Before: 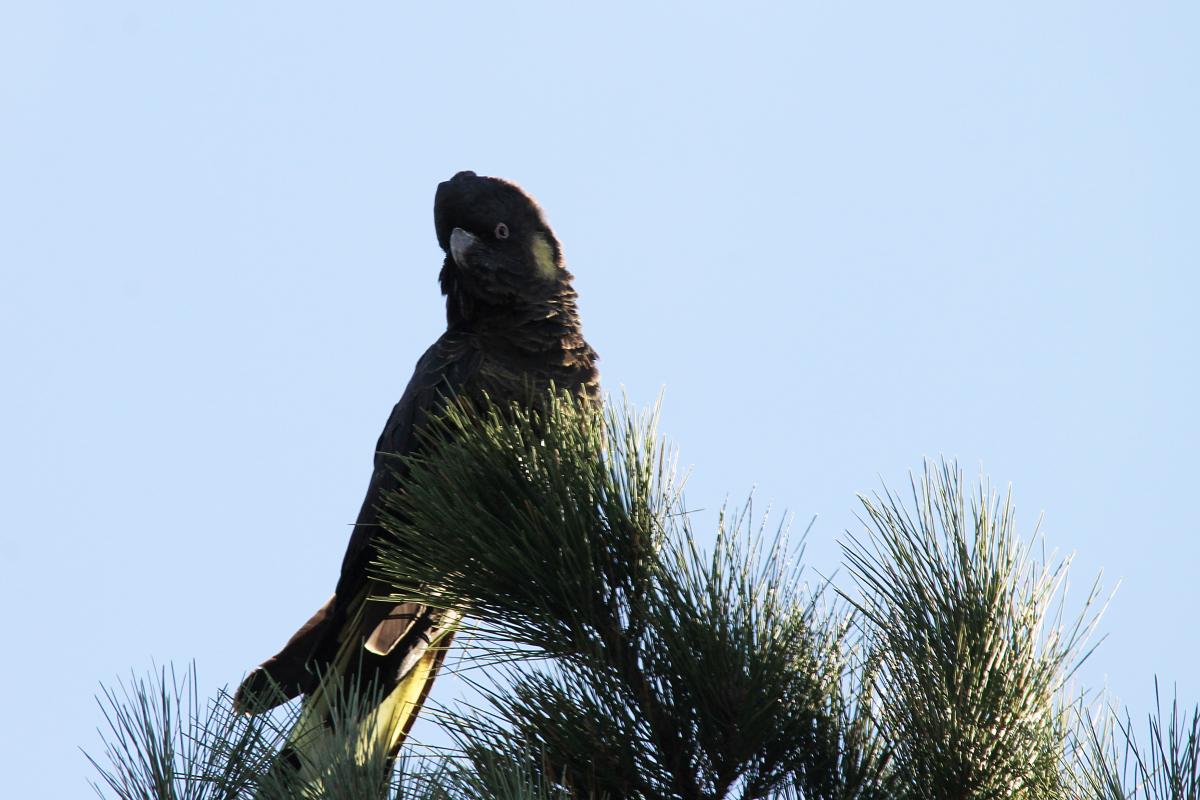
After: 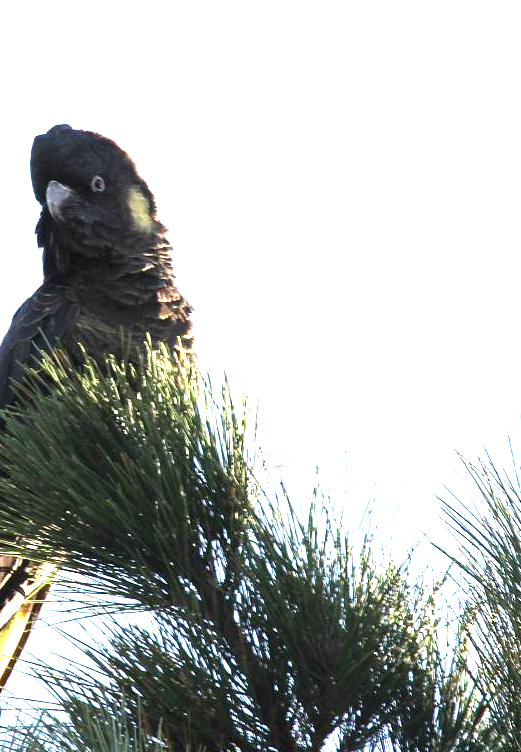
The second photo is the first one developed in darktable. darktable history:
exposure: black level correction 0, exposure 1.751 EV, compensate exposure bias true, compensate highlight preservation false
crop: left 33.747%, top 5.956%, right 22.823%
